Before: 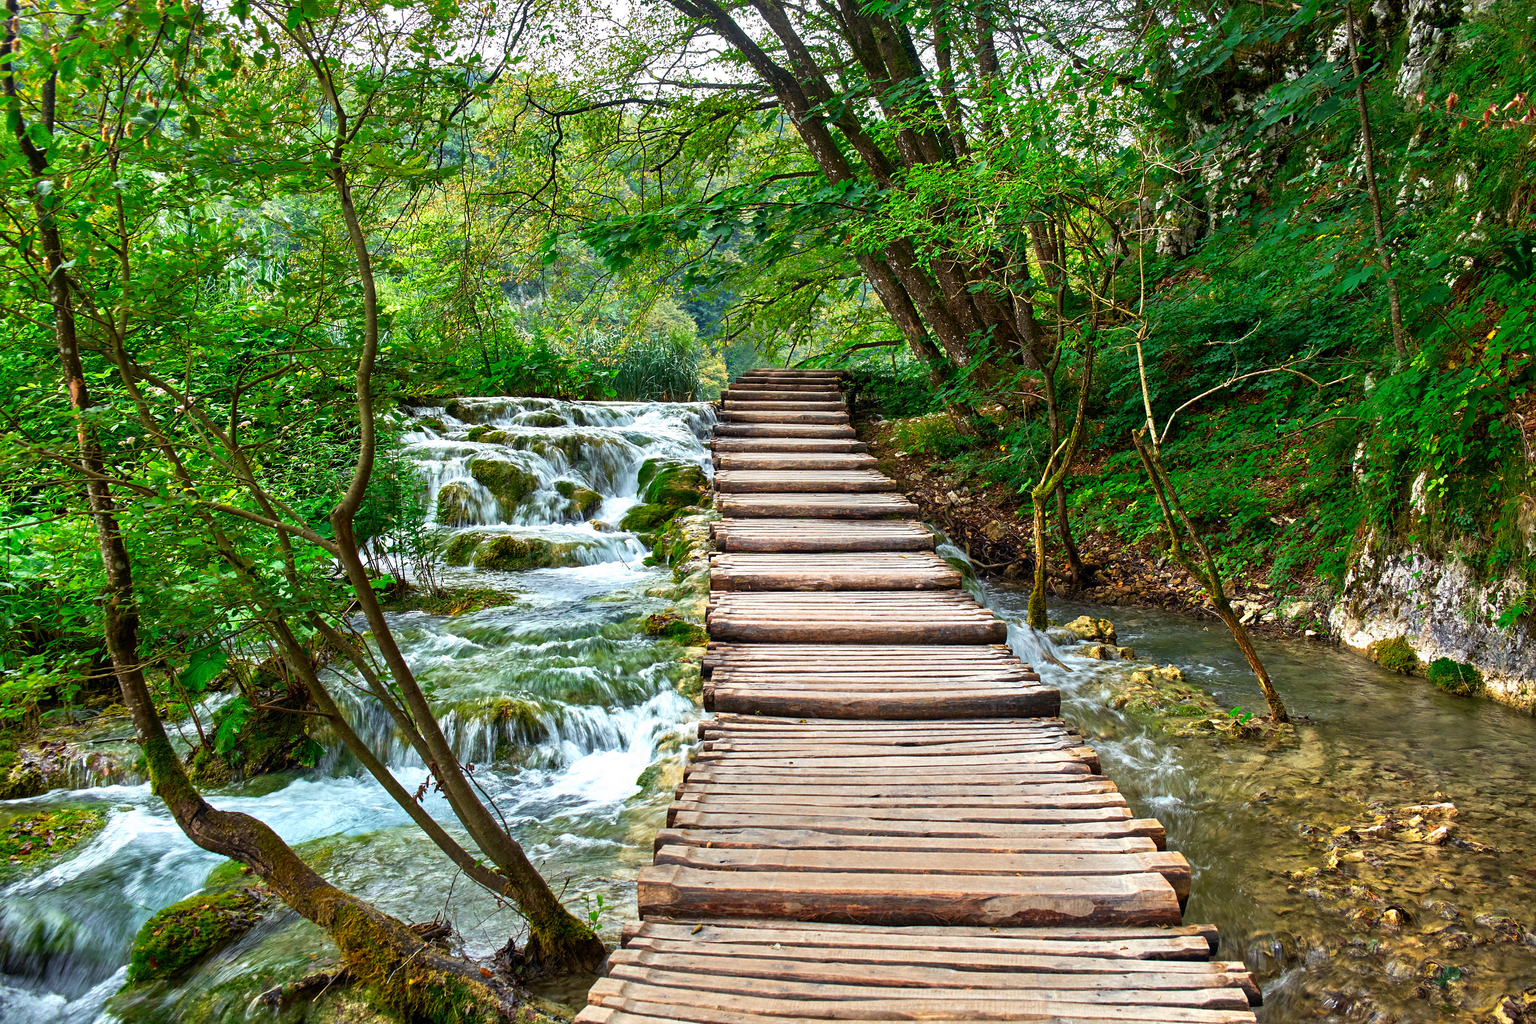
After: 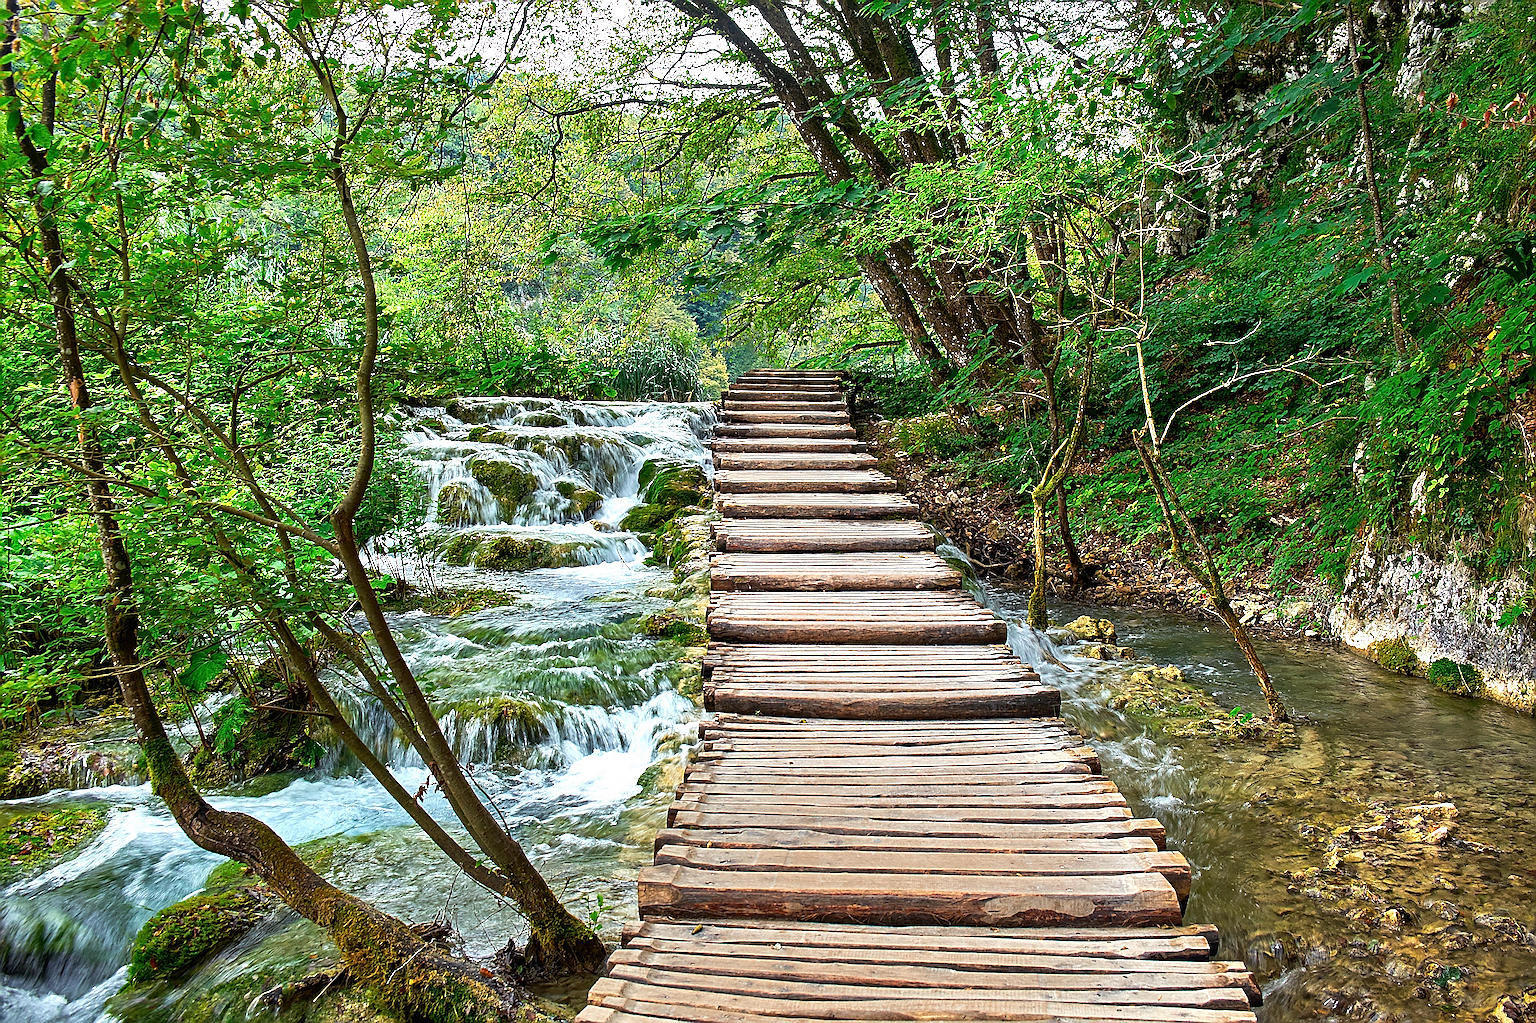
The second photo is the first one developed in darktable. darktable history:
sharpen: amount 1.857
